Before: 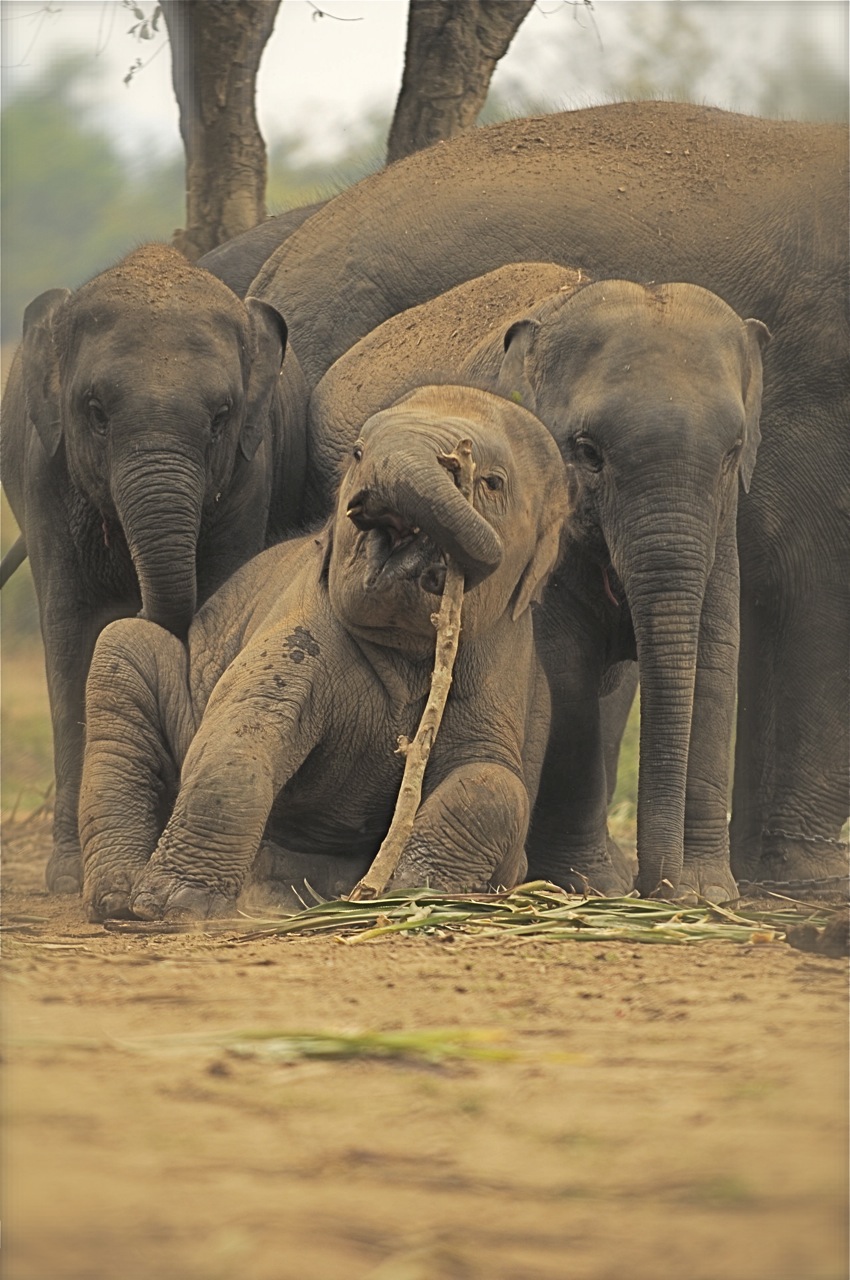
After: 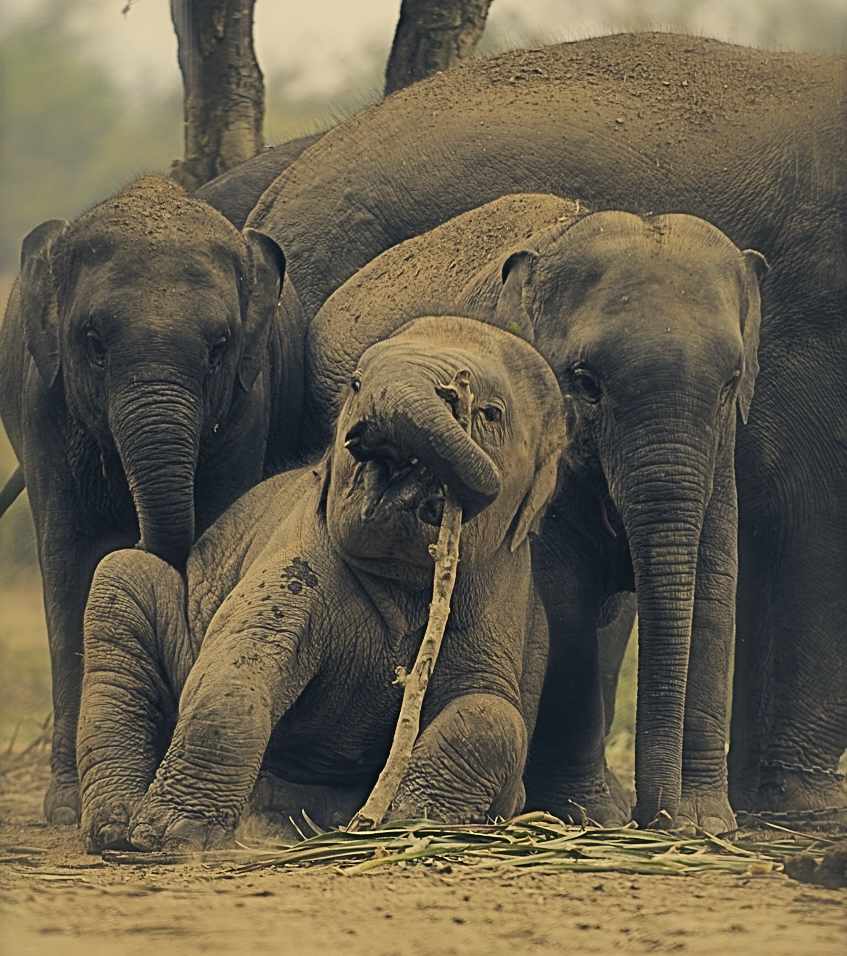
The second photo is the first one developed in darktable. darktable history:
crop: left 0.308%, top 5.466%, bottom 19.773%
sharpen: on, module defaults
contrast brightness saturation: contrast -0.262, saturation -0.425
tone equalizer: edges refinement/feathering 500, mask exposure compensation -1.57 EV, preserve details no
color balance rgb: shadows lift › luminance -40.809%, shadows lift › chroma 14.043%, shadows lift › hue 259.86°, power › hue 212.86°, perceptual saturation grading › global saturation 20.174%, perceptual saturation grading › highlights -19.857%, perceptual saturation grading › shadows 29.811%, global vibrance 11.008%
tone curve: curves: ch0 [(0, 0) (0.003, 0.007) (0.011, 0.008) (0.025, 0.007) (0.044, 0.009) (0.069, 0.012) (0.1, 0.02) (0.136, 0.035) (0.177, 0.06) (0.224, 0.104) (0.277, 0.16) (0.335, 0.228) (0.399, 0.308) (0.468, 0.418) (0.543, 0.525) (0.623, 0.635) (0.709, 0.723) (0.801, 0.802) (0.898, 0.889) (1, 1)], color space Lab, independent channels, preserve colors none
color correction: highlights a* 1.29, highlights b* 17.85
